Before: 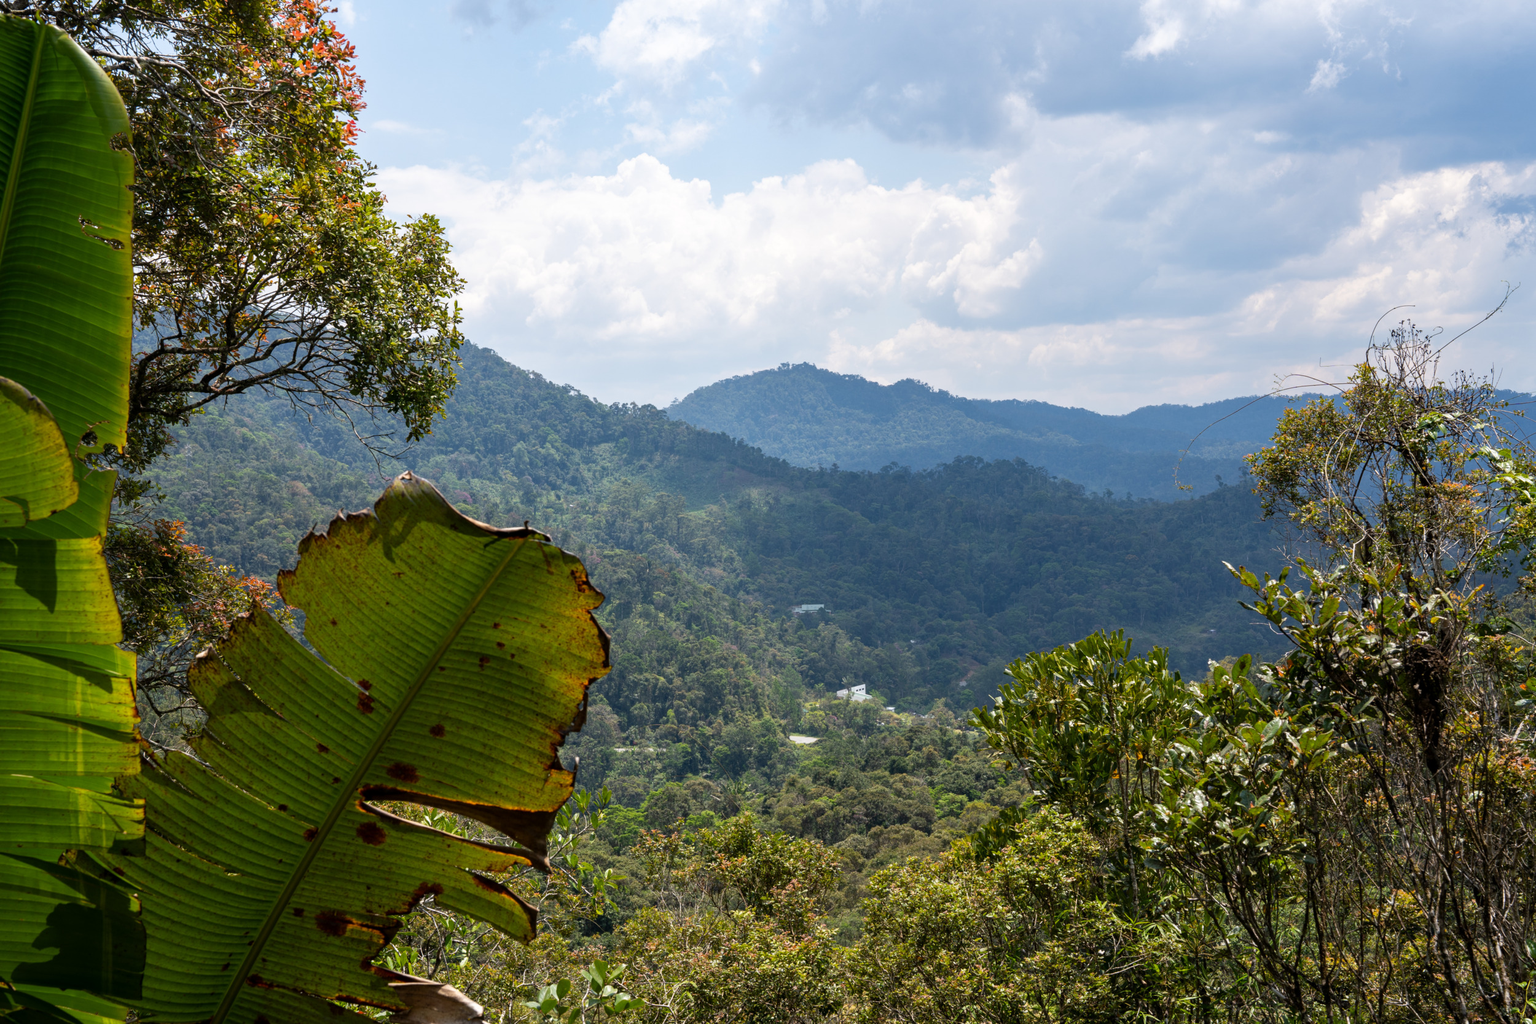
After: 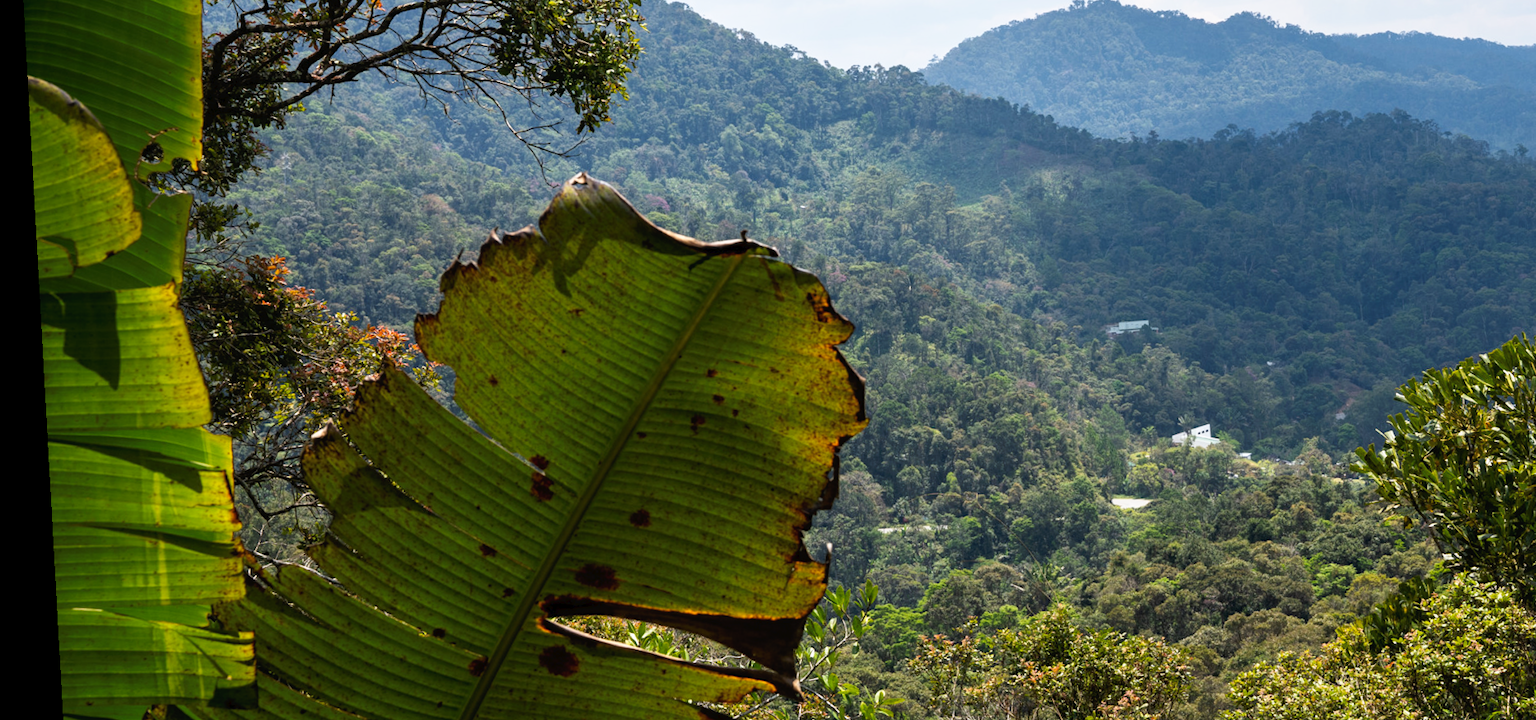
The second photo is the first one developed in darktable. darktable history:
rotate and perspective: rotation -3.18°, automatic cropping off
crop: top 36.498%, right 27.964%, bottom 14.995%
rgb curve: curves: ch0 [(0, 0) (0.078, 0.051) (0.929, 0.956) (1, 1)], compensate middle gray true
tone curve: curves: ch0 [(0, 0) (0.003, 0.019) (0.011, 0.022) (0.025, 0.03) (0.044, 0.049) (0.069, 0.08) (0.1, 0.111) (0.136, 0.144) (0.177, 0.189) (0.224, 0.23) (0.277, 0.285) (0.335, 0.356) (0.399, 0.428) (0.468, 0.511) (0.543, 0.597) (0.623, 0.682) (0.709, 0.773) (0.801, 0.865) (0.898, 0.945) (1, 1)], preserve colors none
